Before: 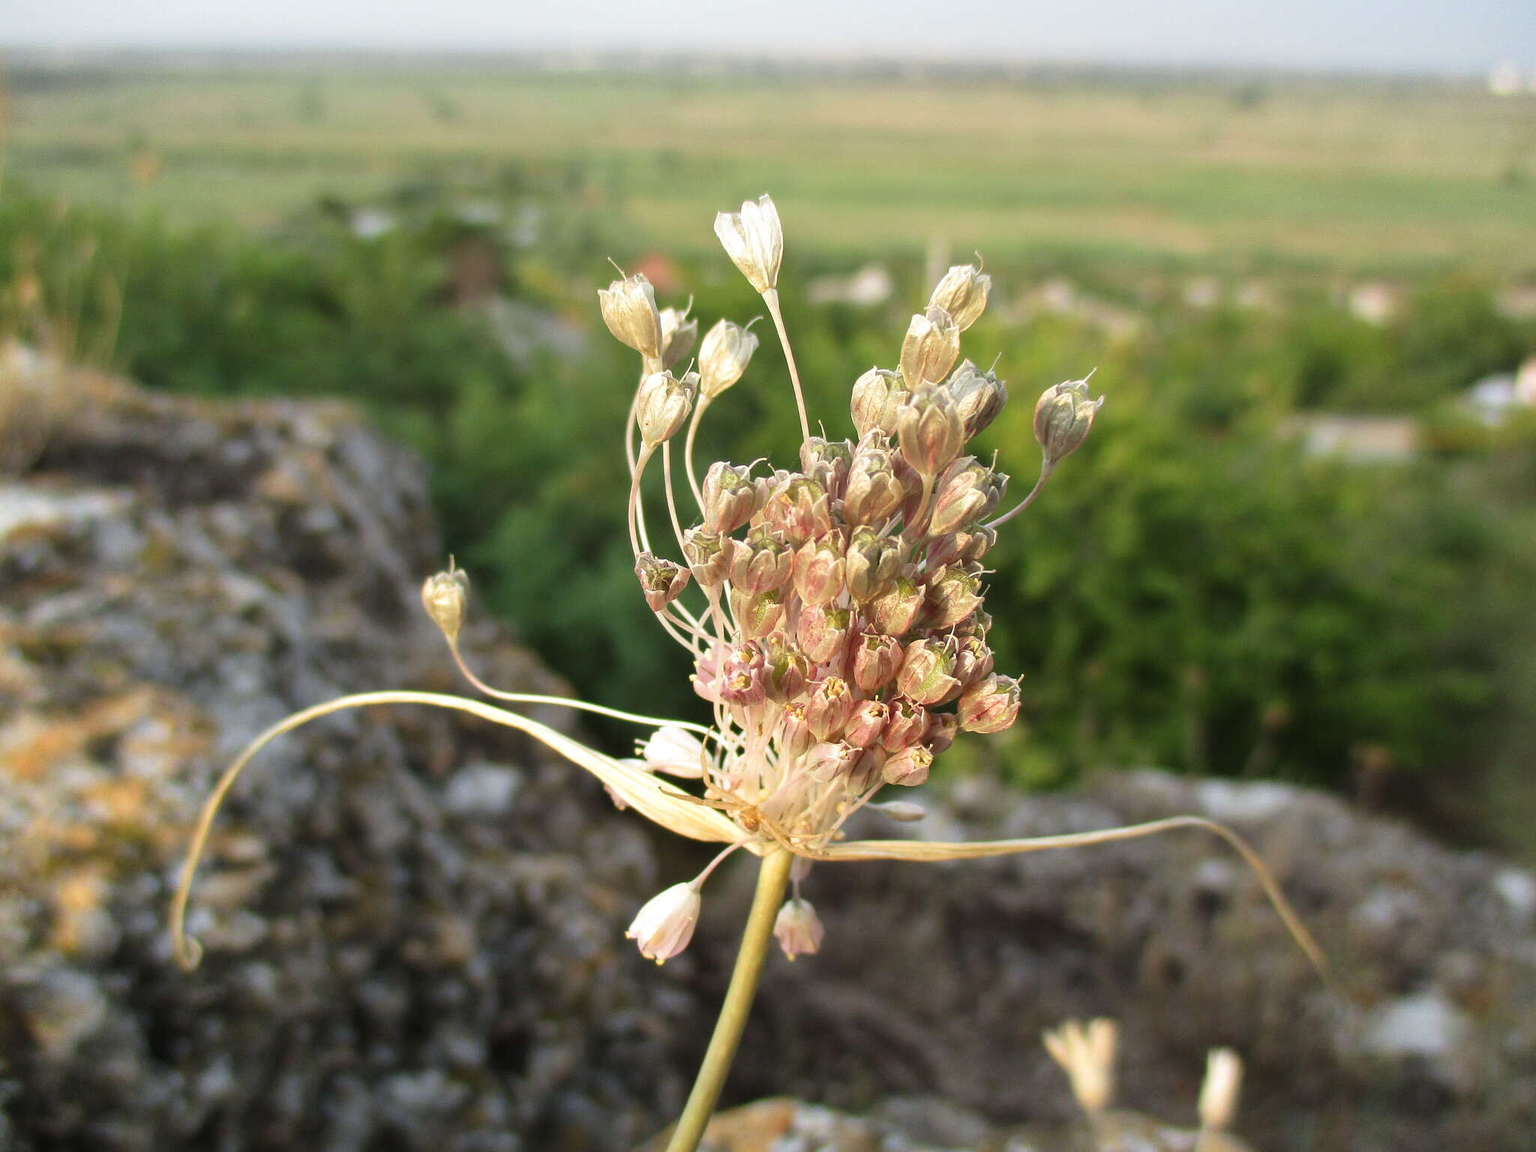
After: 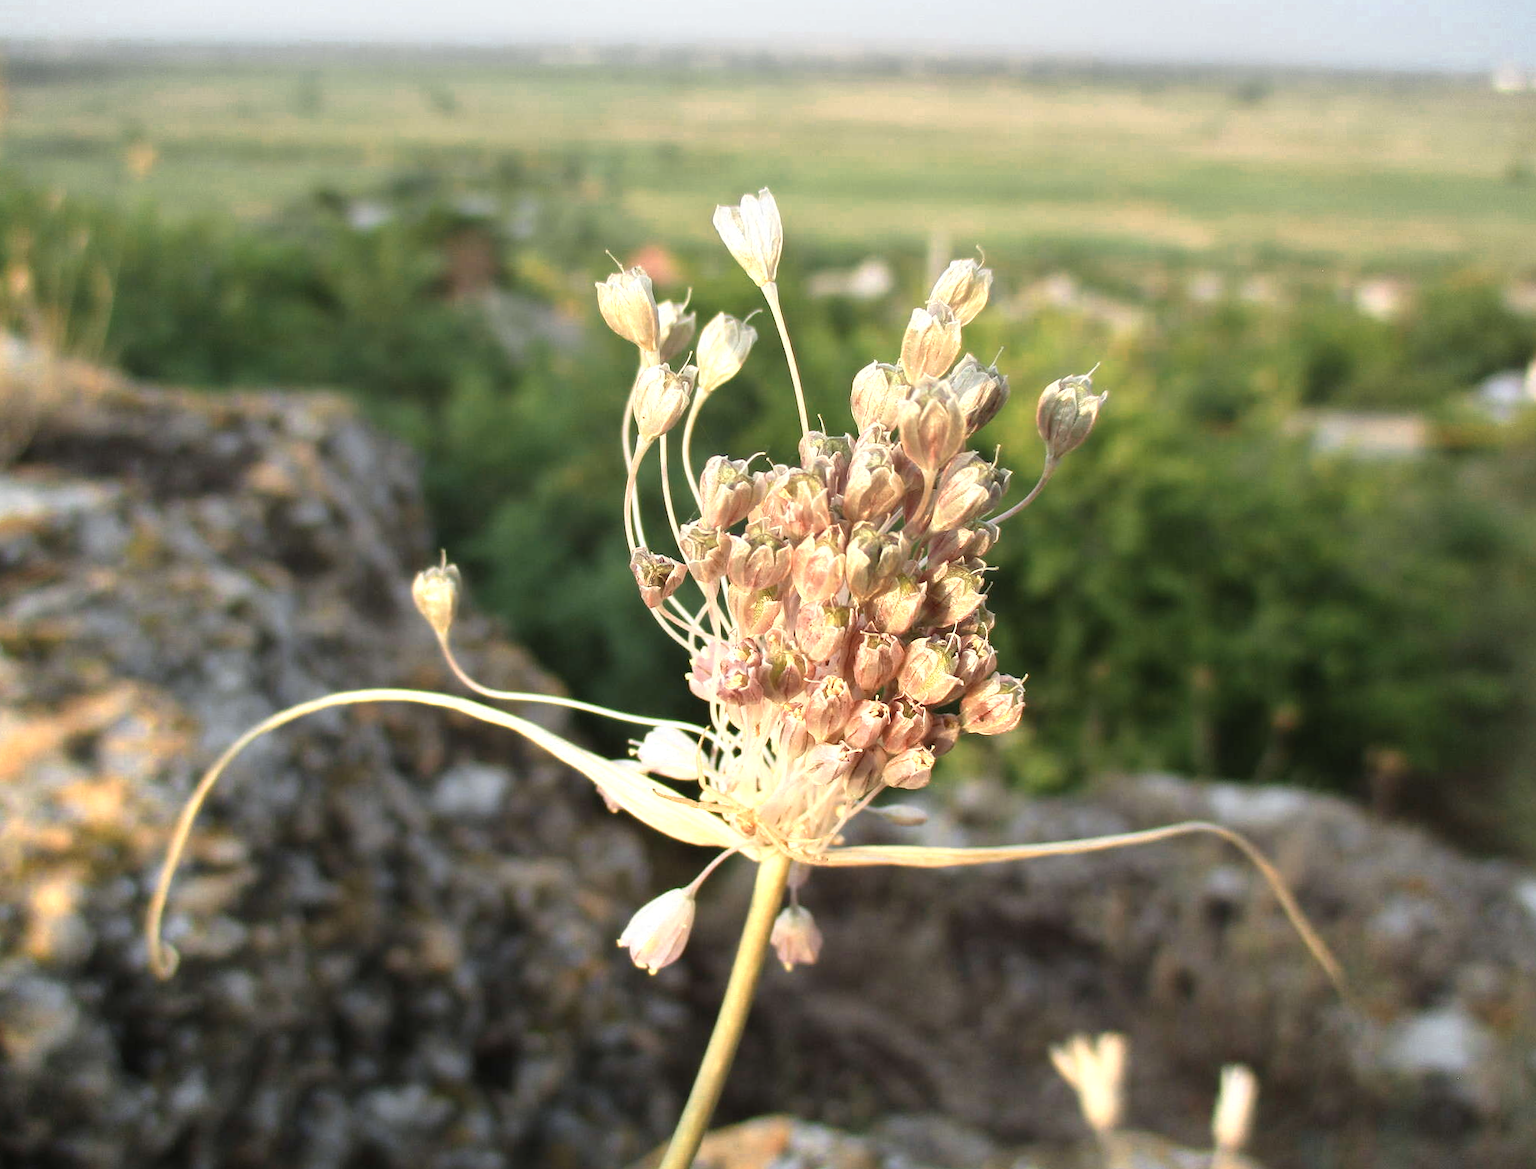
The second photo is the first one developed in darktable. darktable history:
rotate and perspective: rotation 0.226°, lens shift (vertical) -0.042, crop left 0.023, crop right 0.982, crop top 0.006, crop bottom 0.994
color zones: curves: ch0 [(0.018, 0.548) (0.197, 0.654) (0.425, 0.447) (0.605, 0.658) (0.732, 0.579)]; ch1 [(0.105, 0.531) (0.224, 0.531) (0.386, 0.39) (0.618, 0.456) (0.732, 0.456) (0.956, 0.421)]; ch2 [(0.039, 0.583) (0.215, 0.465) (0.399, 0.544) (0.465, 0.548) (0.614, 0.447) (0.724, 0.43) (0.882, 0.623) (0.956, 0.632)]
